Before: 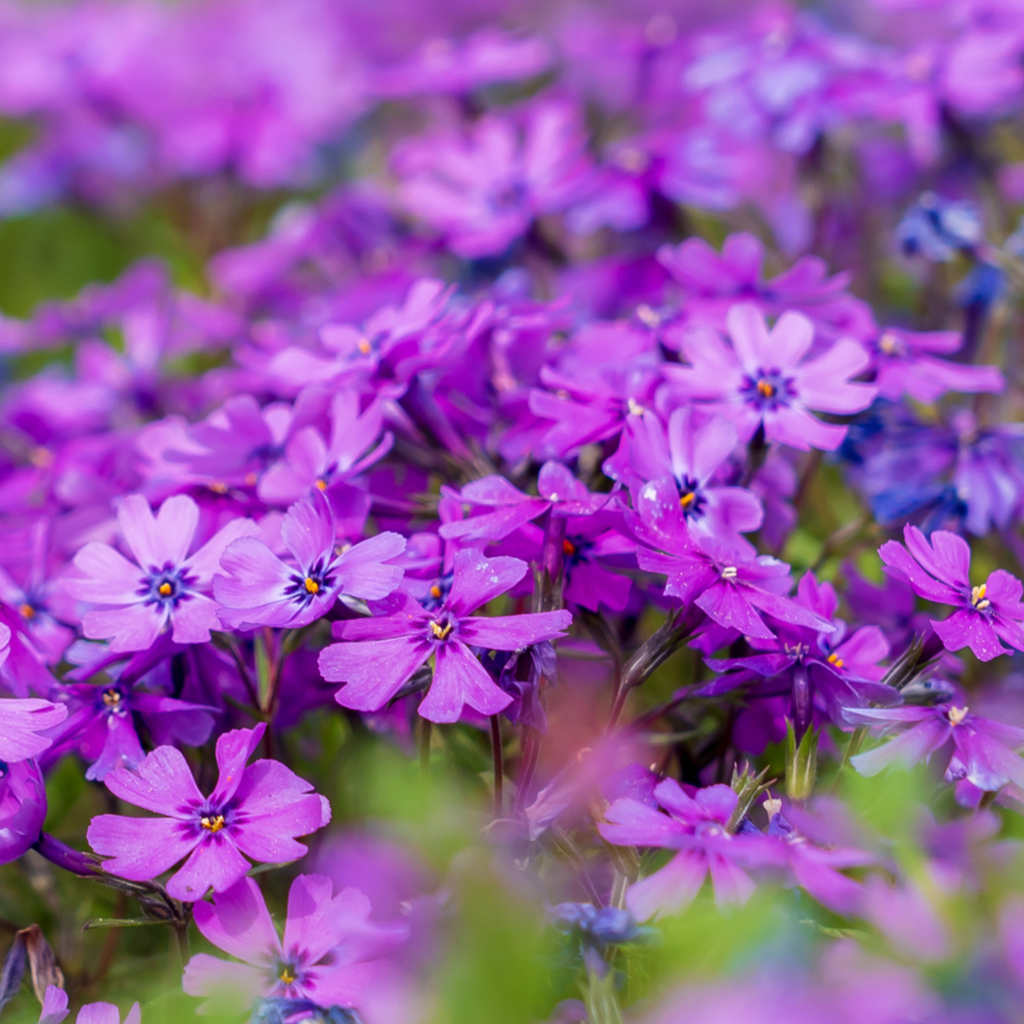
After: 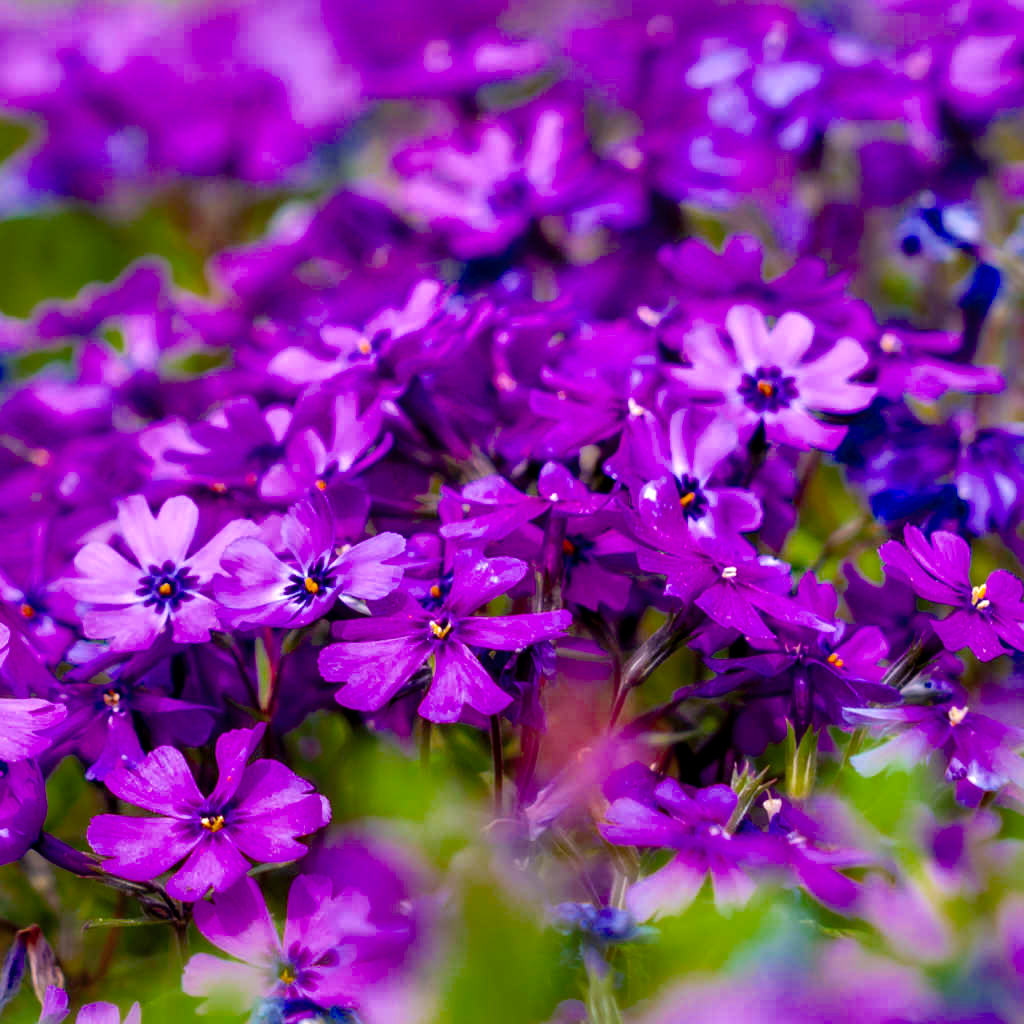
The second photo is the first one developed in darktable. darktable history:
tone equalizer: on, module defaults
contrast equalizer: octaves 7, y [[0.536, 0.565, 0.581, 0.516, 0.52, 0.491], [0.5 ×6], [0.5 ×6], [0 ×6], [0 ×6]]
shadows and highlights: on, module defaults
color balance rgb: perceptual saturation grading › global saturation 25.669%, global vibrance 6.589%, contrast 13.355%, saturation formula JzAzBz (2021)
